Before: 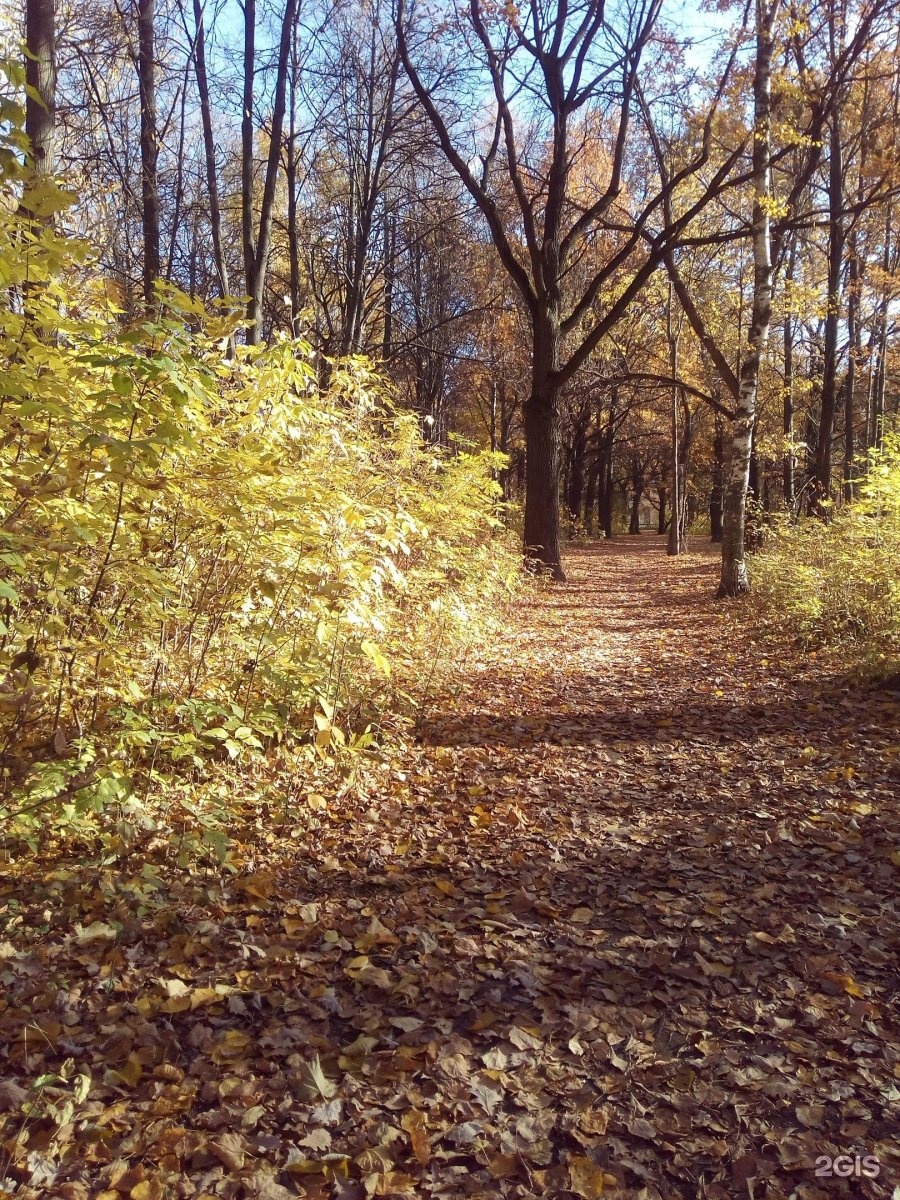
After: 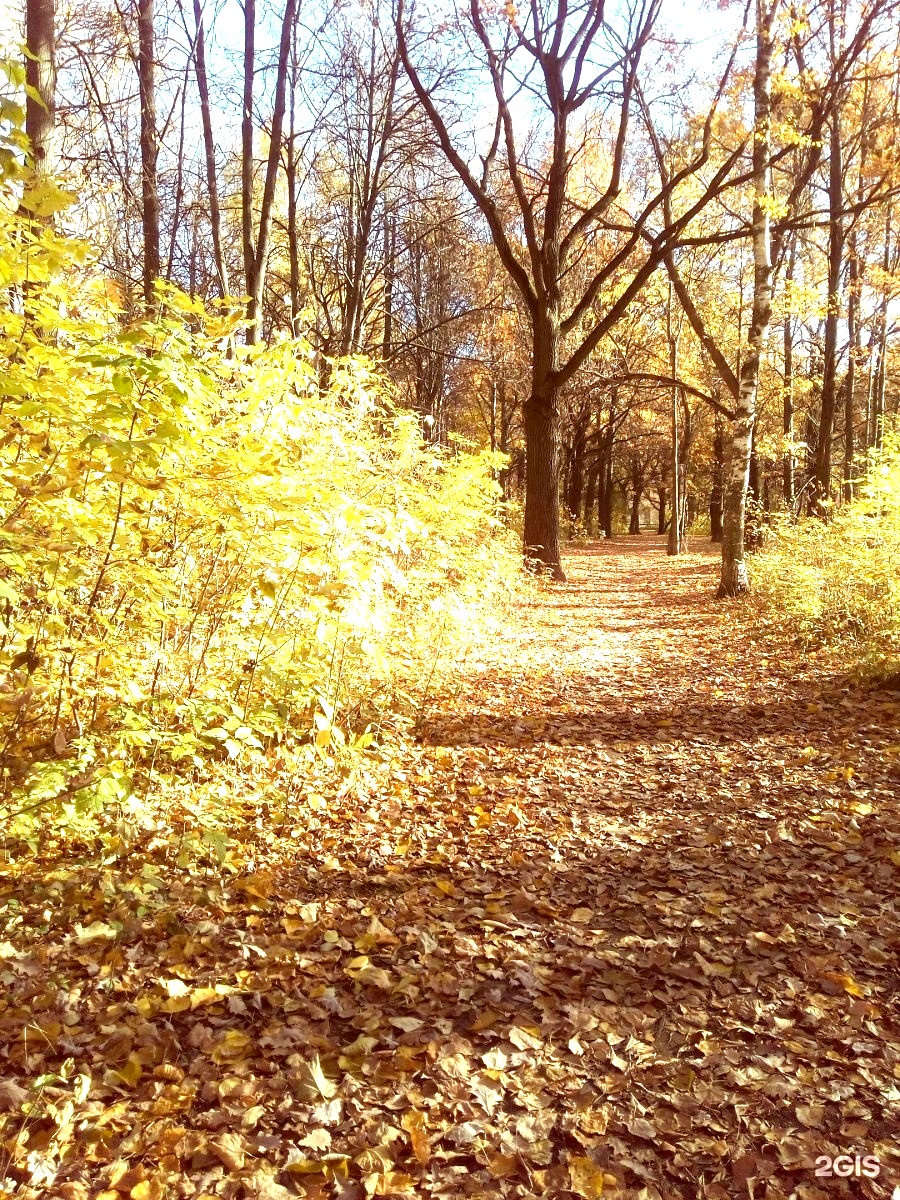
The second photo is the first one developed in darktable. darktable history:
color correction: highlights a* -6.15, highlights b* 9.16, shadows a* 10.42, shadows b* 23.76
exposure: exposure 1.001 EV, compensate highlight preservation false
tone equalizer: -8 EV -0.439 EV, -7 EV -0.356 EV, -6 EV -0.328 EV, -5 EV -0.251 EV, -3 EV 0.199 EV, -2 EV 0.316 EV, -1 EV 0.398 EV, +0 EV 0.399 EV
